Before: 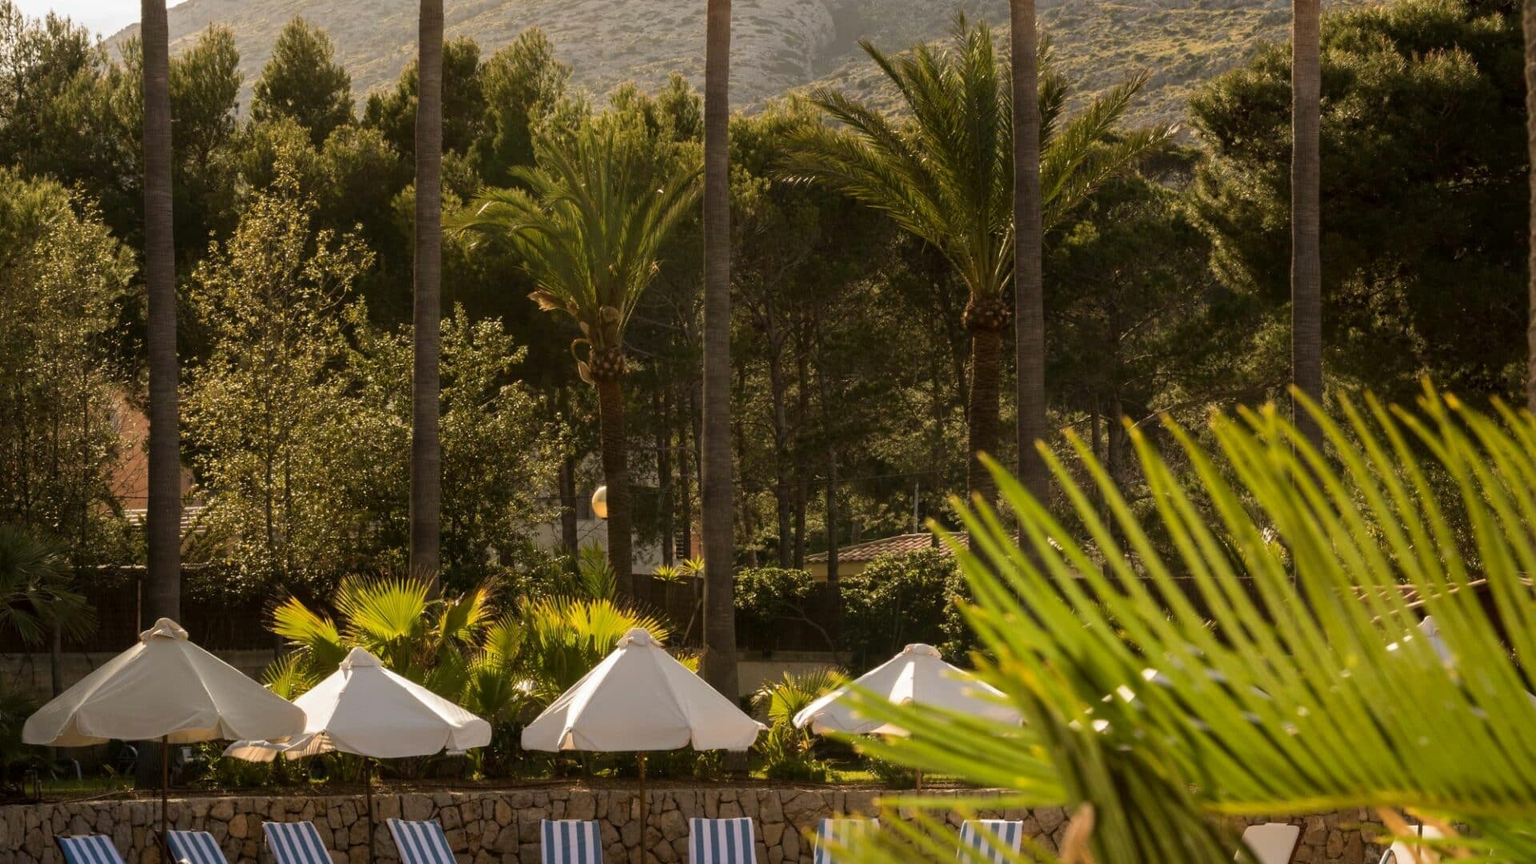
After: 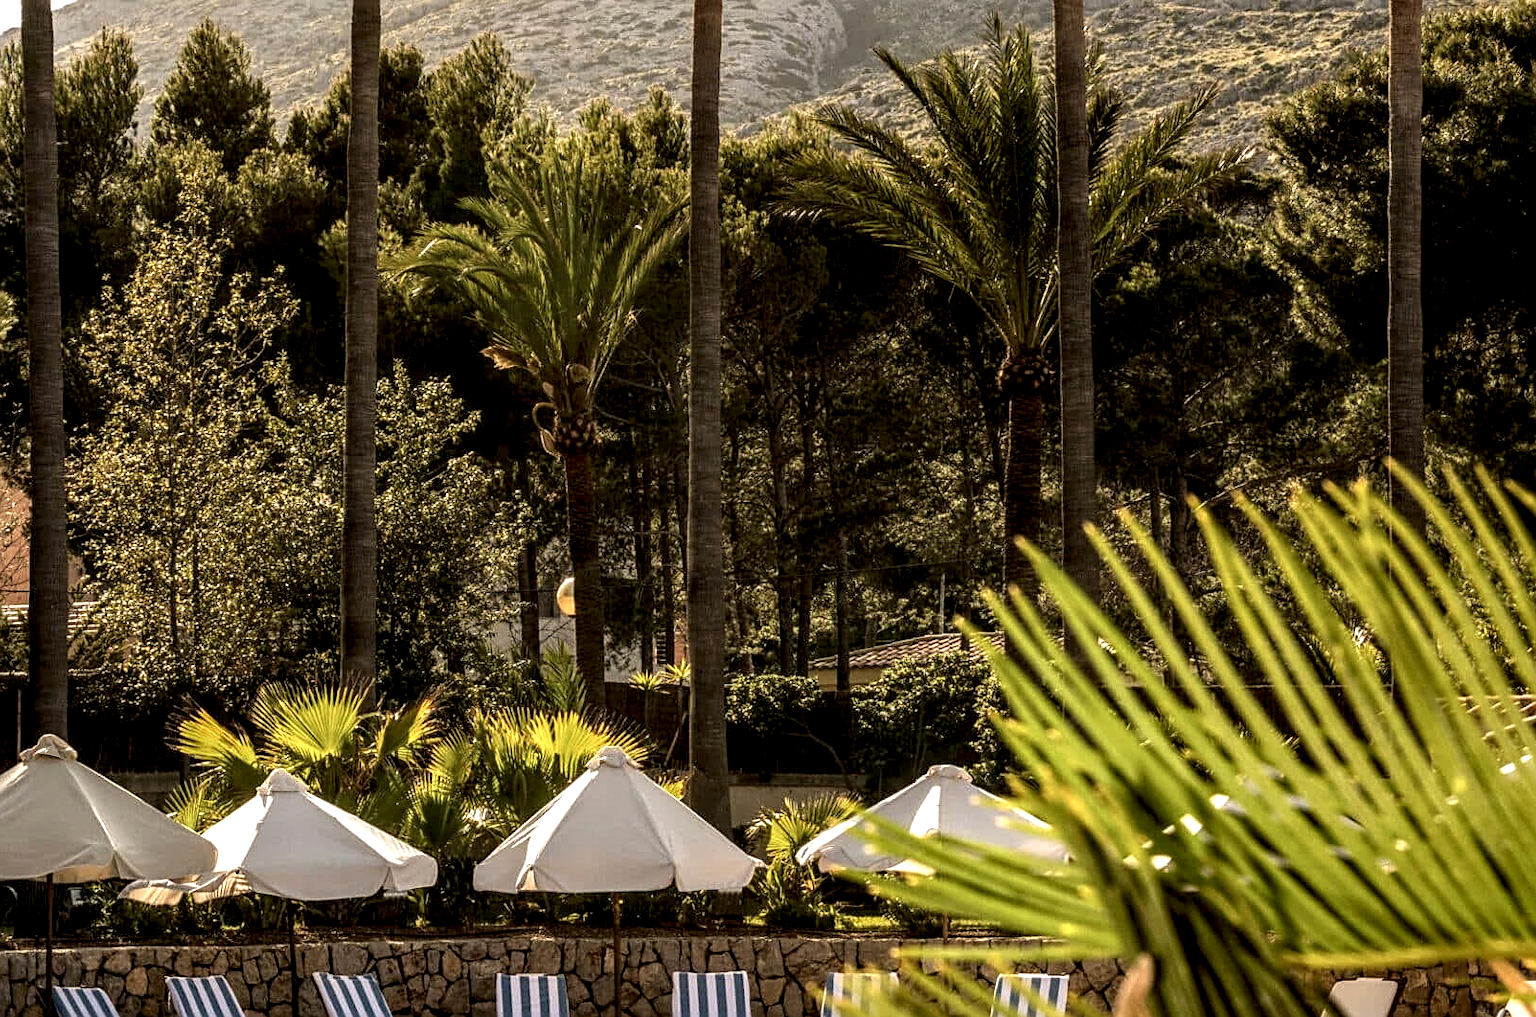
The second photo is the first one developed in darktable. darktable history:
local contrast: highlights 20%, detail 197%
tone equalizer: on, module defaults
crop: left 8.026%, right 7.374%
sharpen: on, module defaults
